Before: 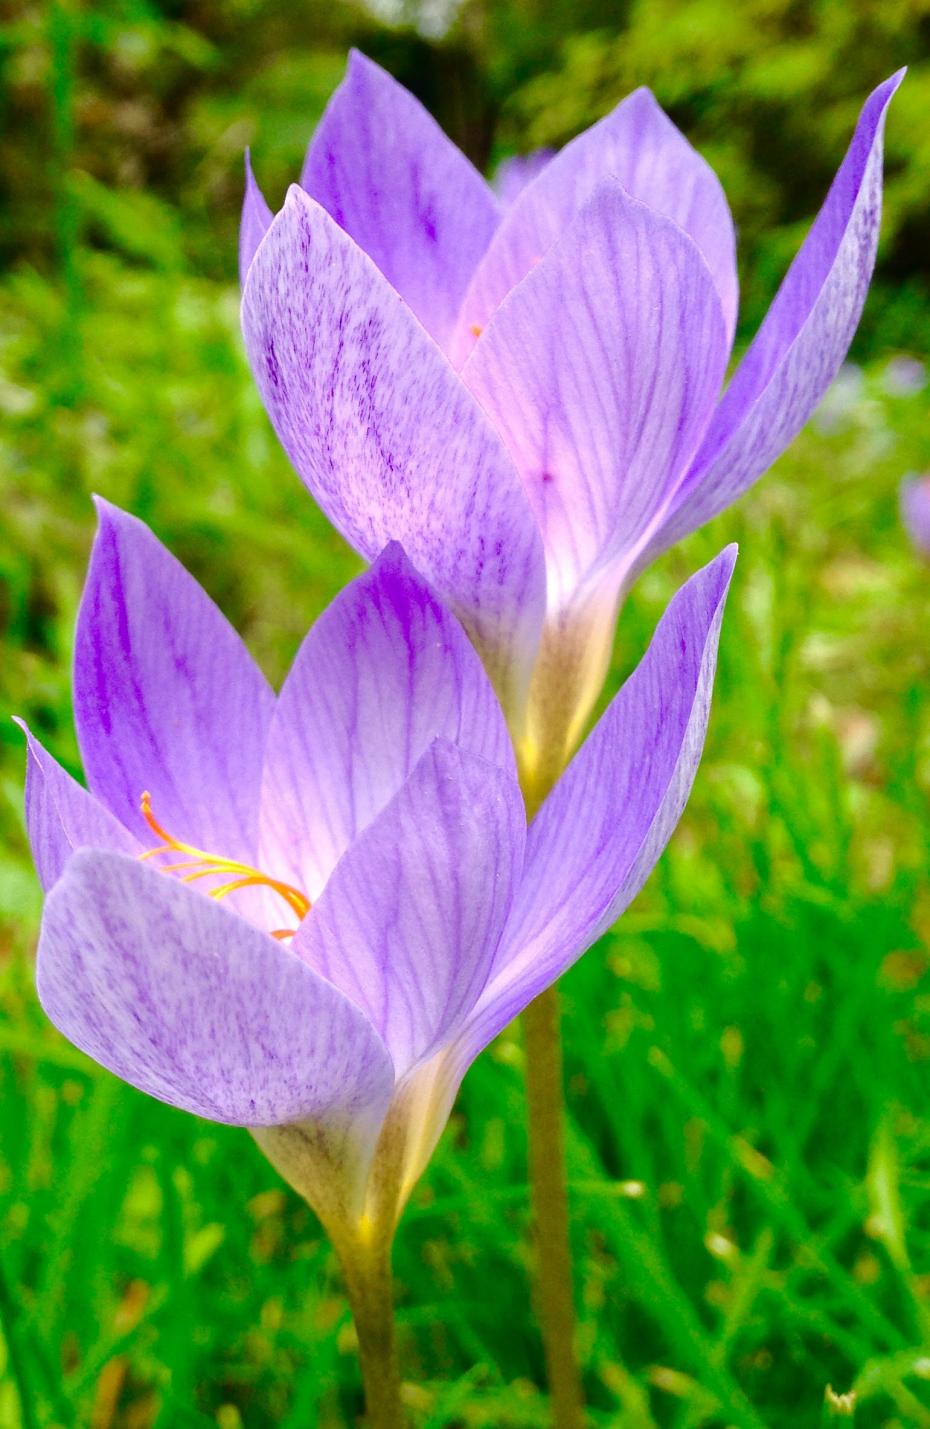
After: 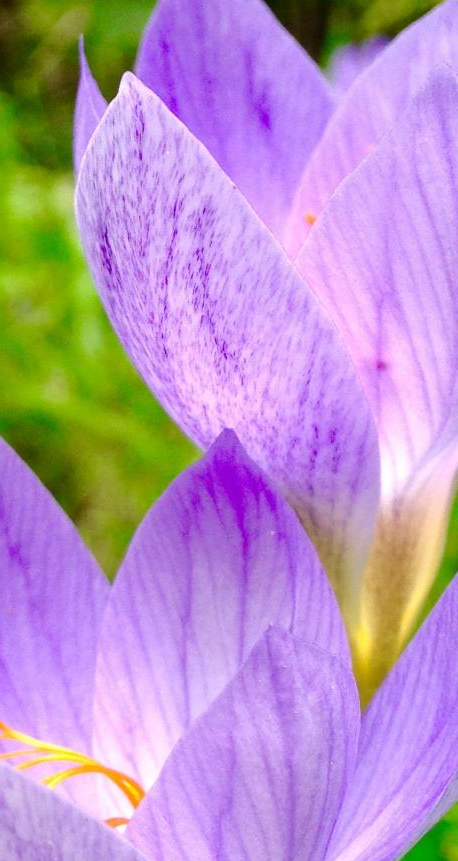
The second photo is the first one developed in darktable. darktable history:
crop: left 17.922%, top 7.841%, right 32.785%, bottom 31.881%
